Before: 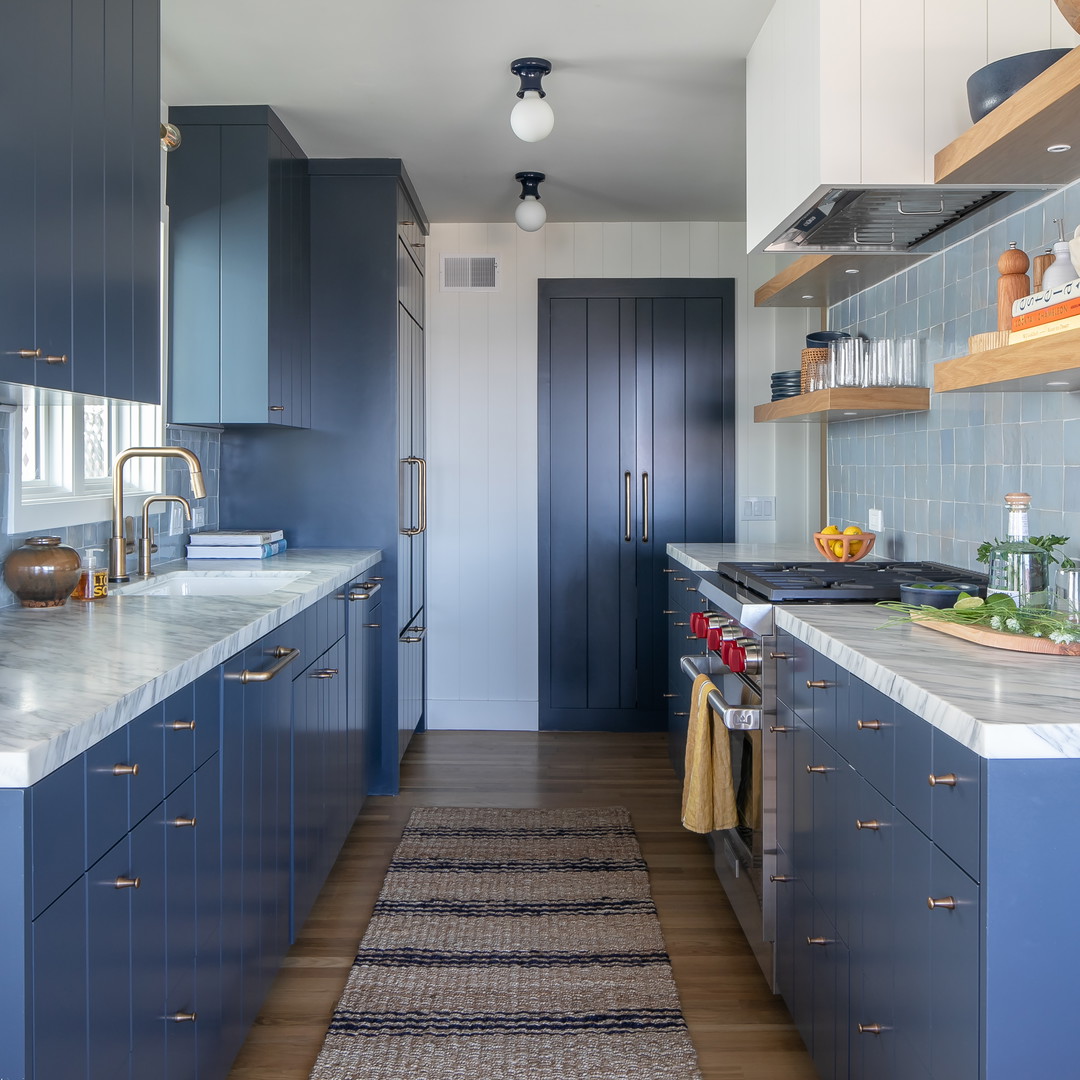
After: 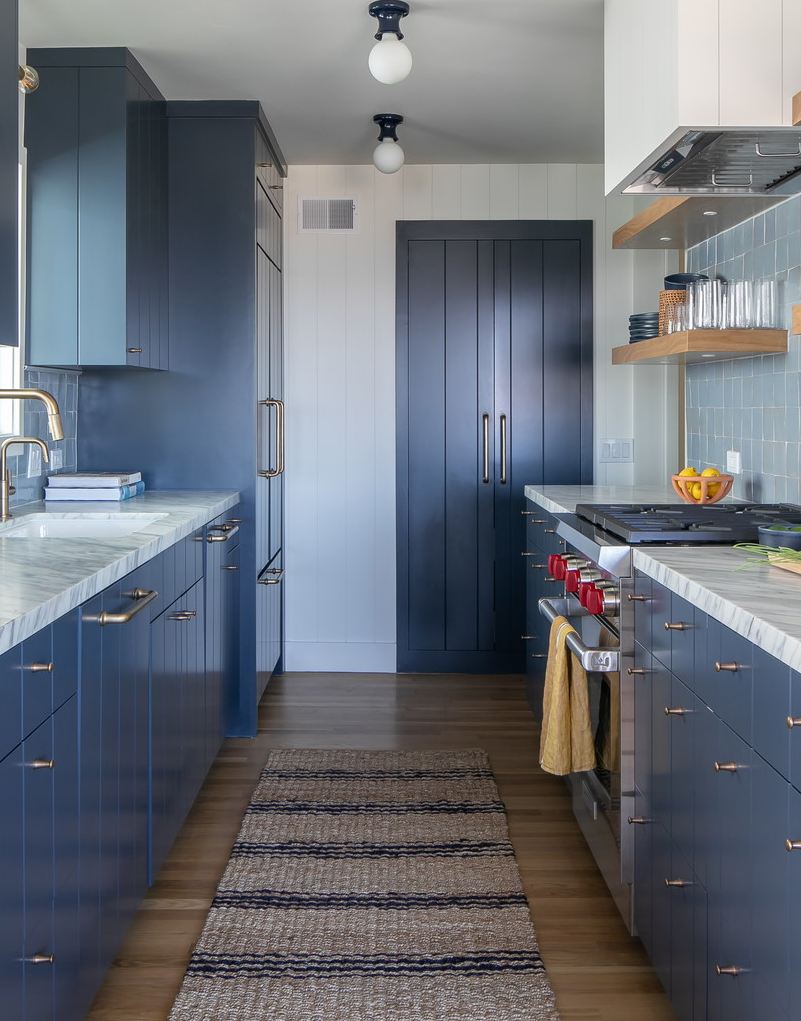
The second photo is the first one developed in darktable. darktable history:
crop and rotate: left 13.171%, top 5.429%, right 12.622%
